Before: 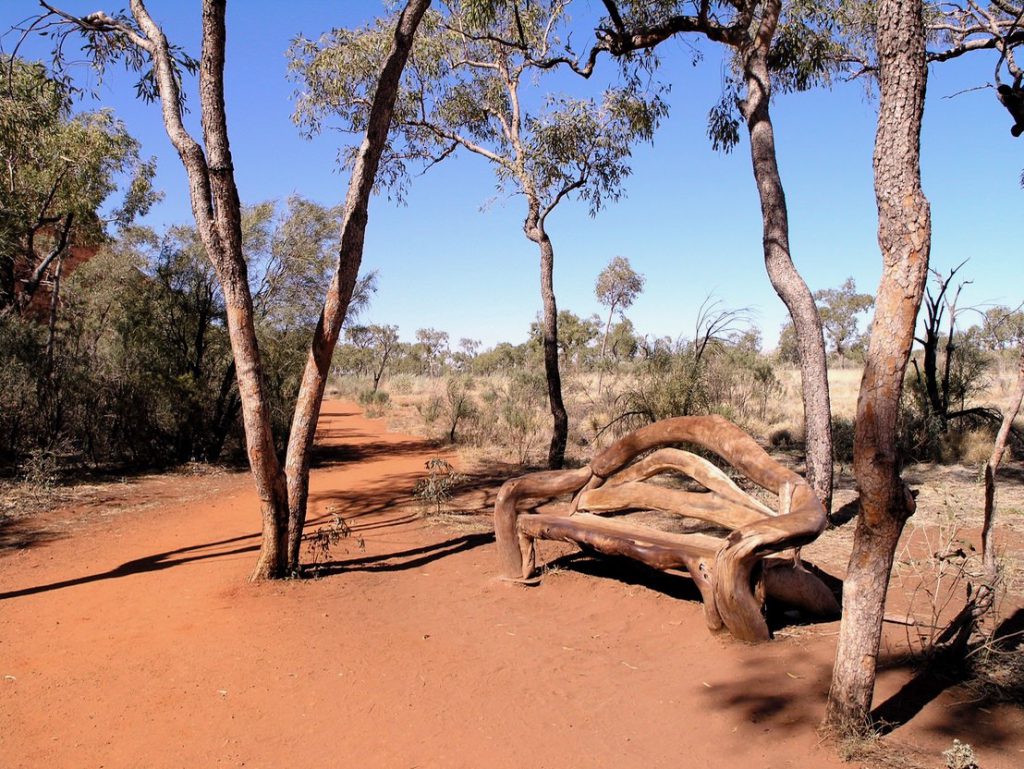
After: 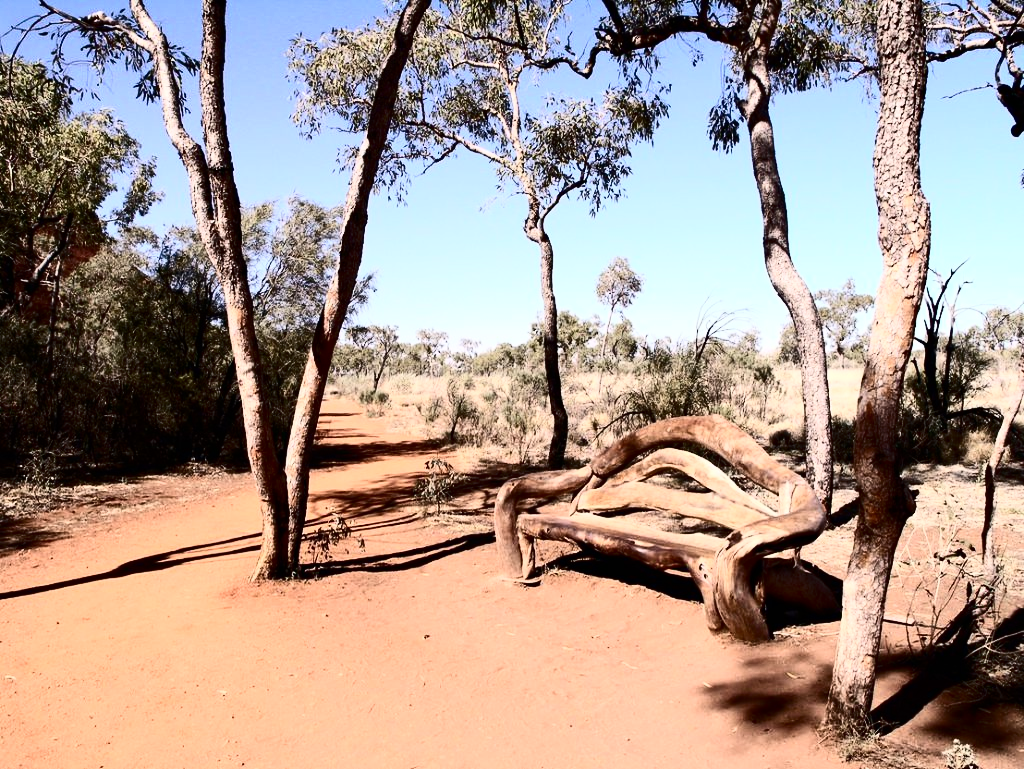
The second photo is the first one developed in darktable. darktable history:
contrast brightness saturation: contrast 0.5, saturation -0.1
exposure: black level correction -0.001, exposure 0.08 EV, compensate highlight preservation false
